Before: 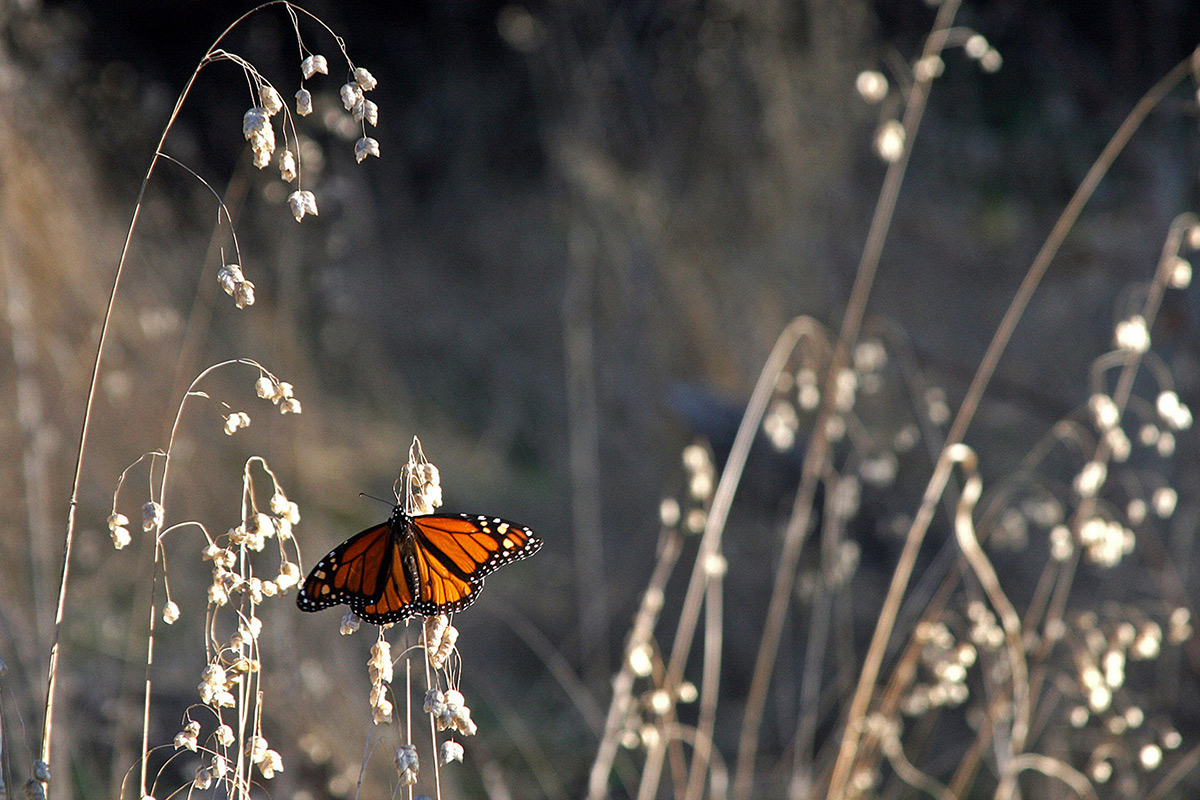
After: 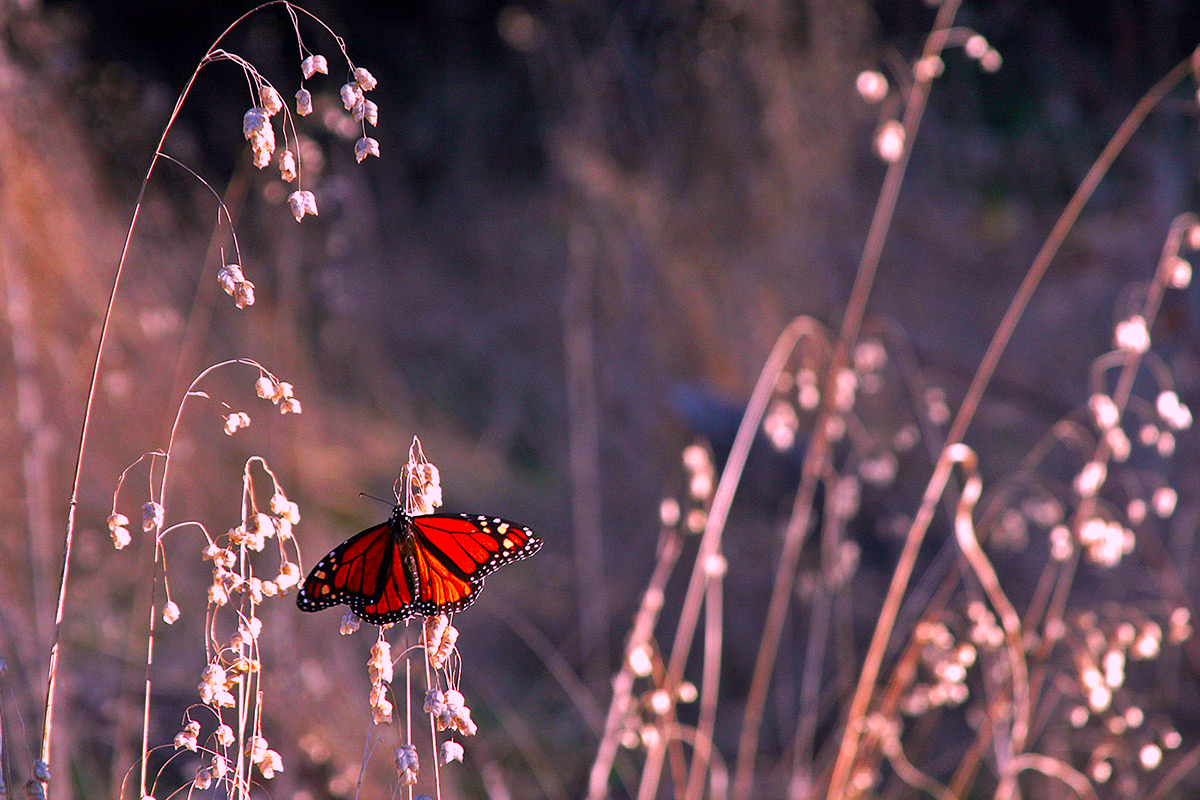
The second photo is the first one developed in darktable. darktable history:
rotate and perspective: crop left 0, crop top 0
color correction: highlights a* 19.5, highlights b* -11.53, saturation 1.69
